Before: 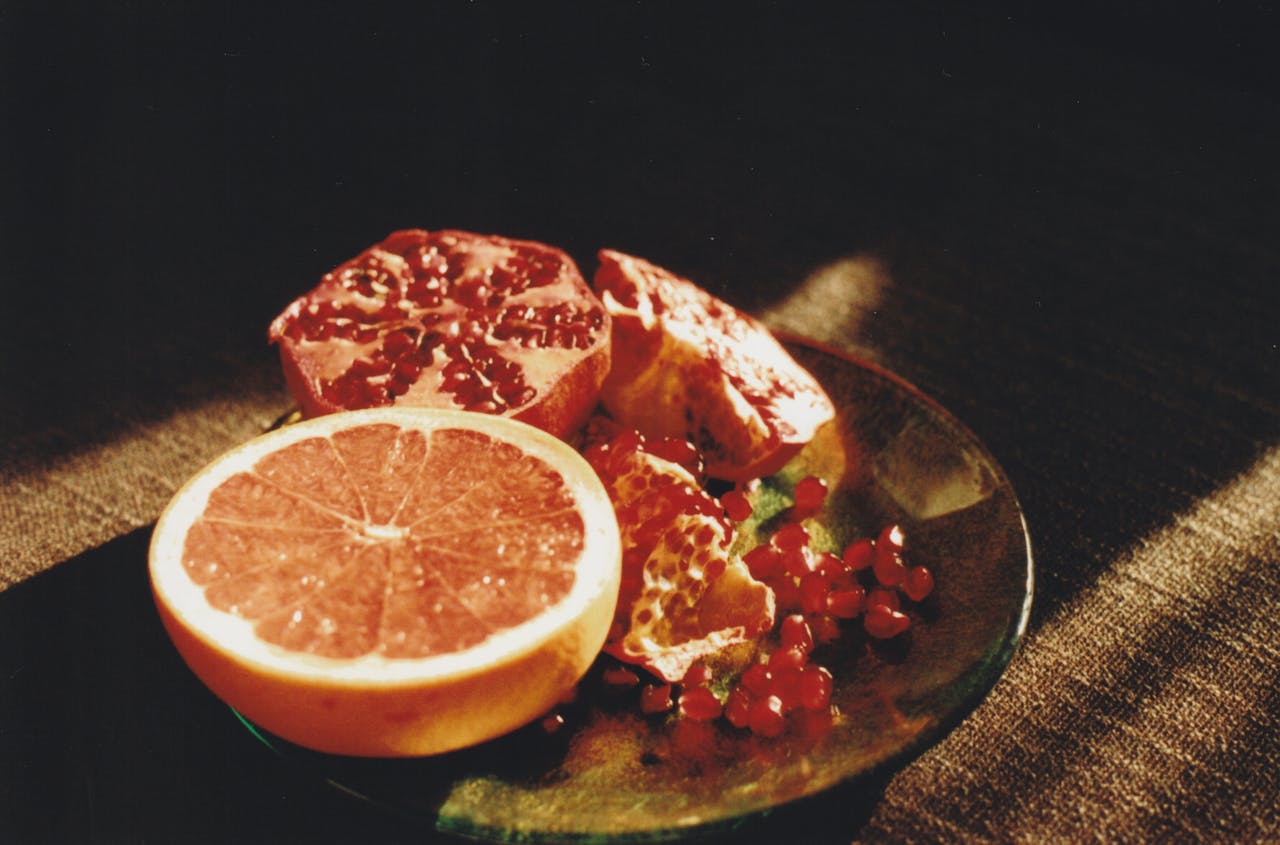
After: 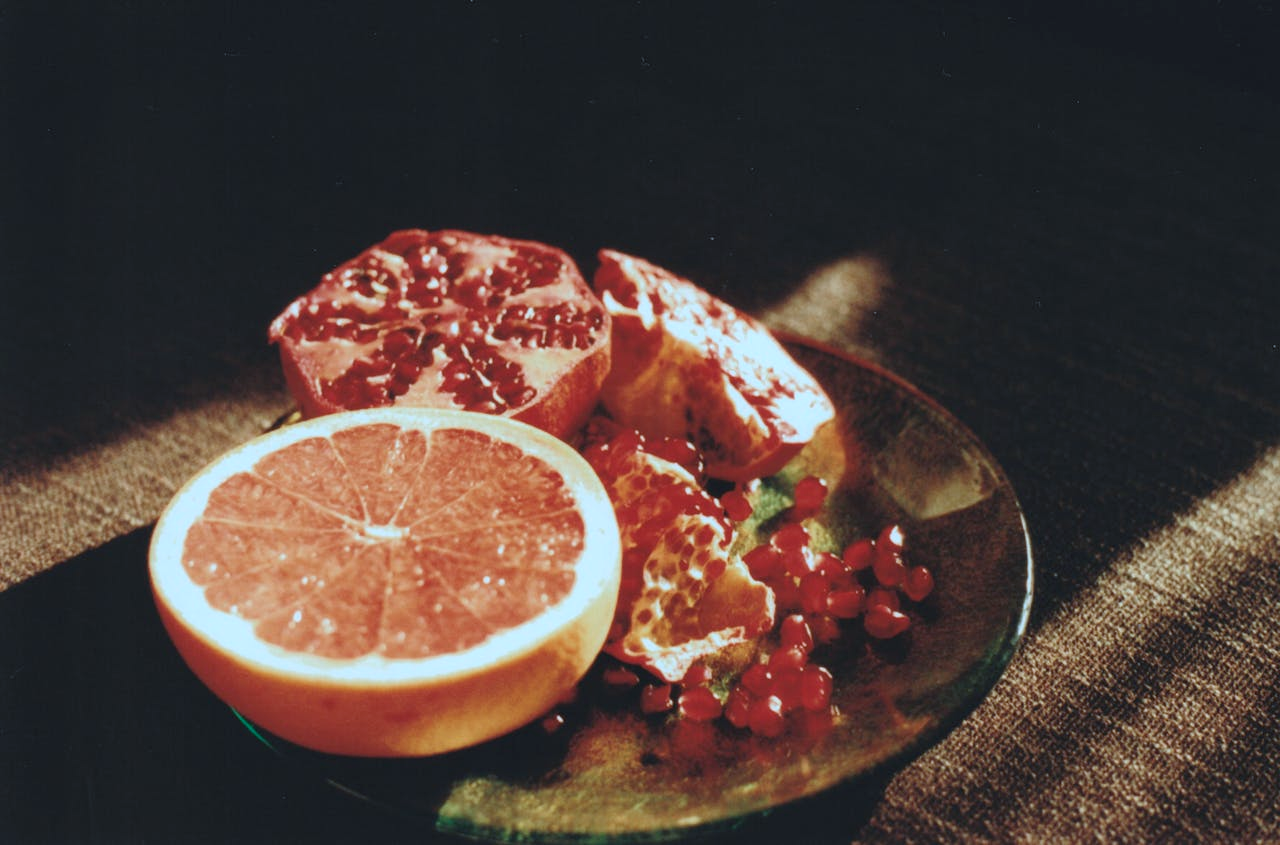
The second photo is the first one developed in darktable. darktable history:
color correction: highlights a* -9.73, highlights b* -21.22
